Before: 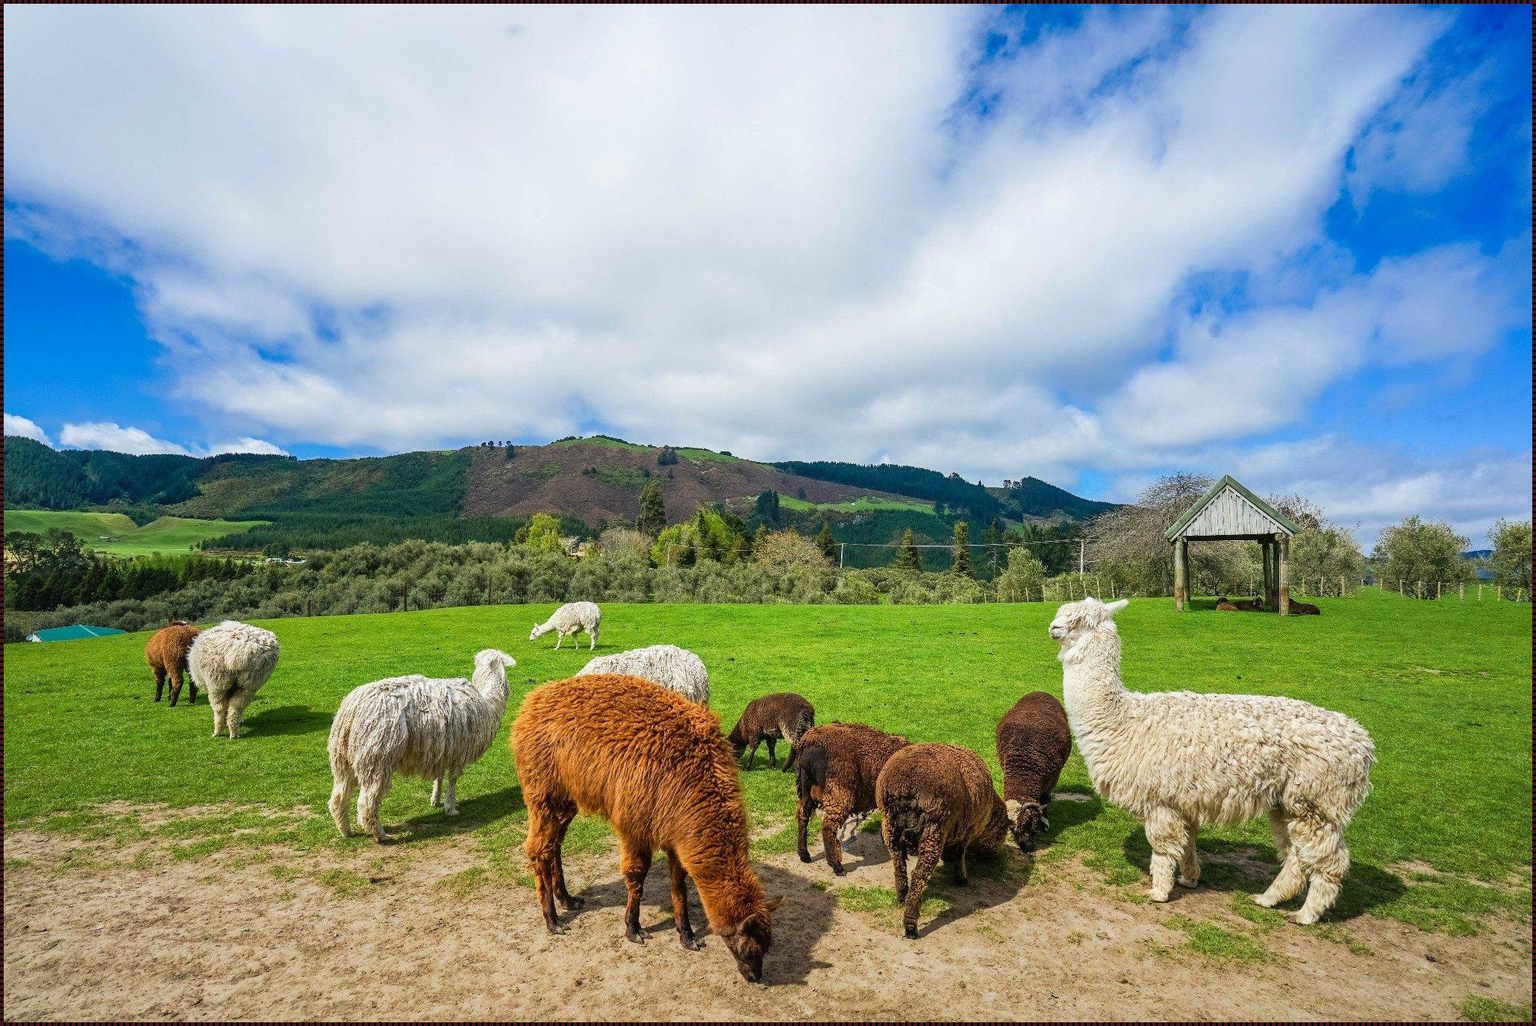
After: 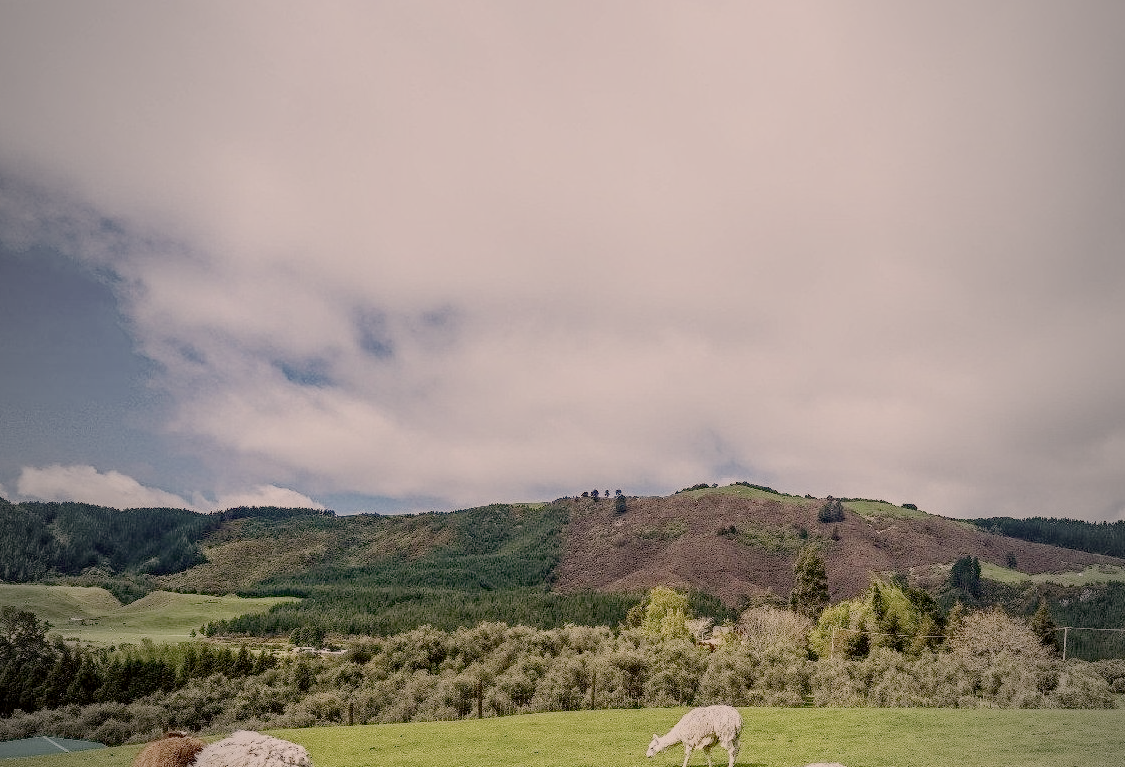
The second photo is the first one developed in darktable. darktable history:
vignetting: fall-off start 96.04%, fall-off radius 99.35%, width/height ratio 0.613
contrast brightness saturation: contrast 0.241, brightness 0.085
haze removal: adaptive false
crop and rotate: left 3.064%, top 7.37%, right 42.237%, bottom 36.843%
color correction: highlights a* 10.17, highlights b* 9.71, shadows a* 8.25, shadows b* 8.11, saturation 0.772
local contrast: on, module defaults
filmic rgb: black relative exposure -8.02 EV, white relative exposure 8 EV, target black luminance 0%, hardness 2.44, latitude 76.01%, contrast 0.575, shadows ↔ highlights balance 0.011%, preserve chrominance no, color science v4 (2020)
